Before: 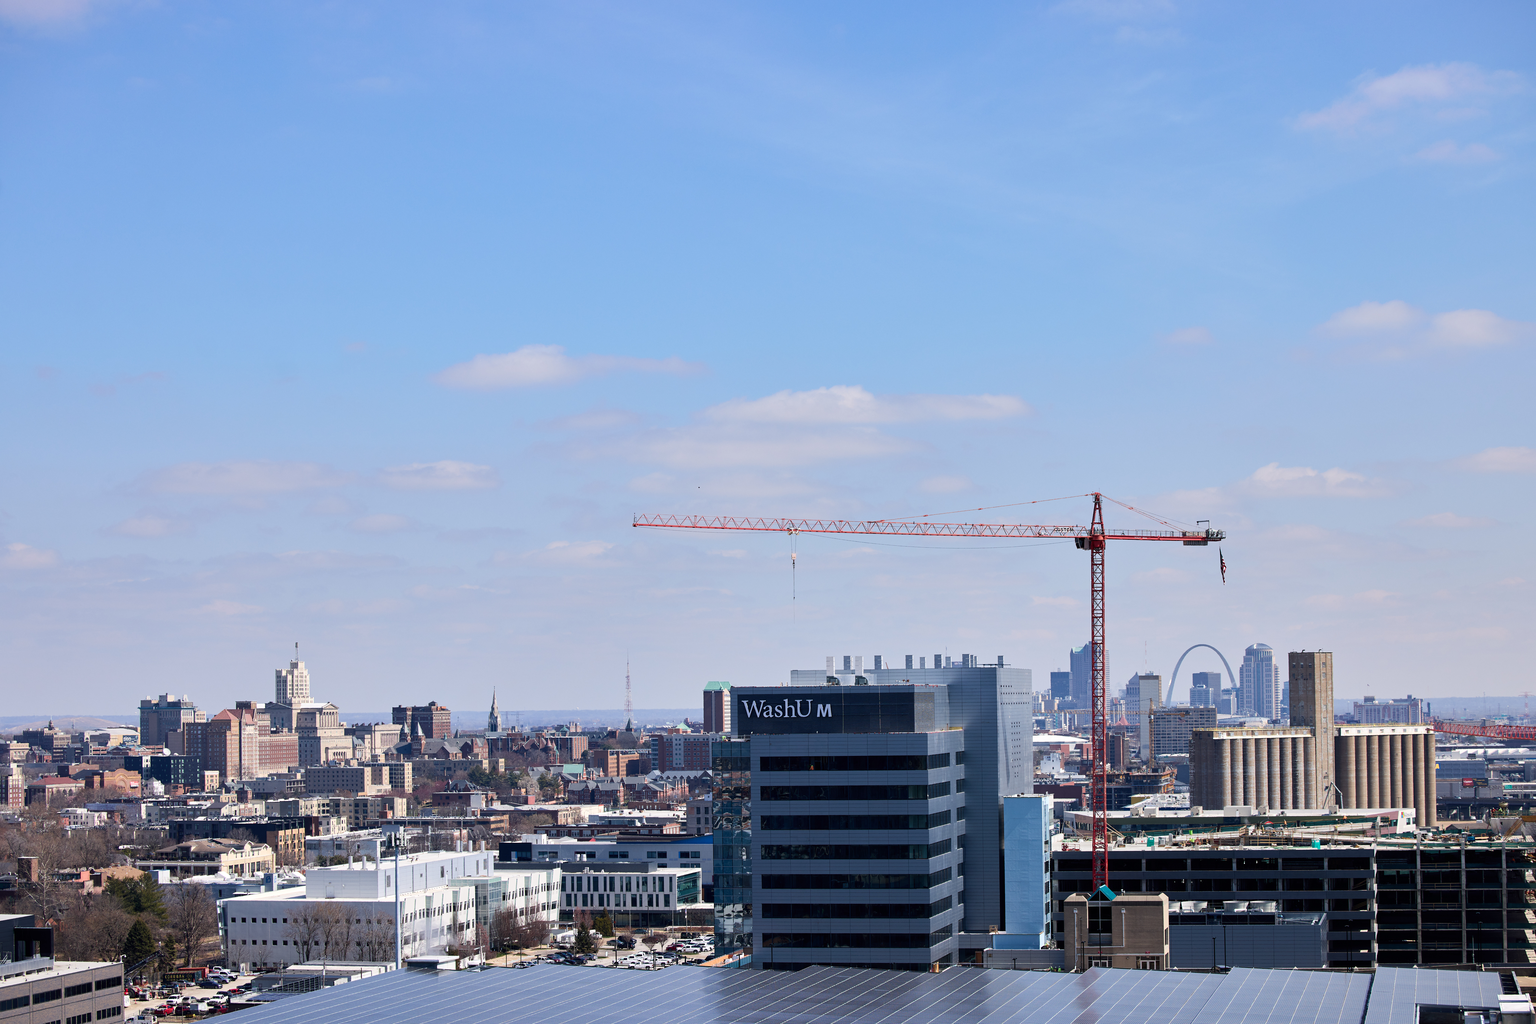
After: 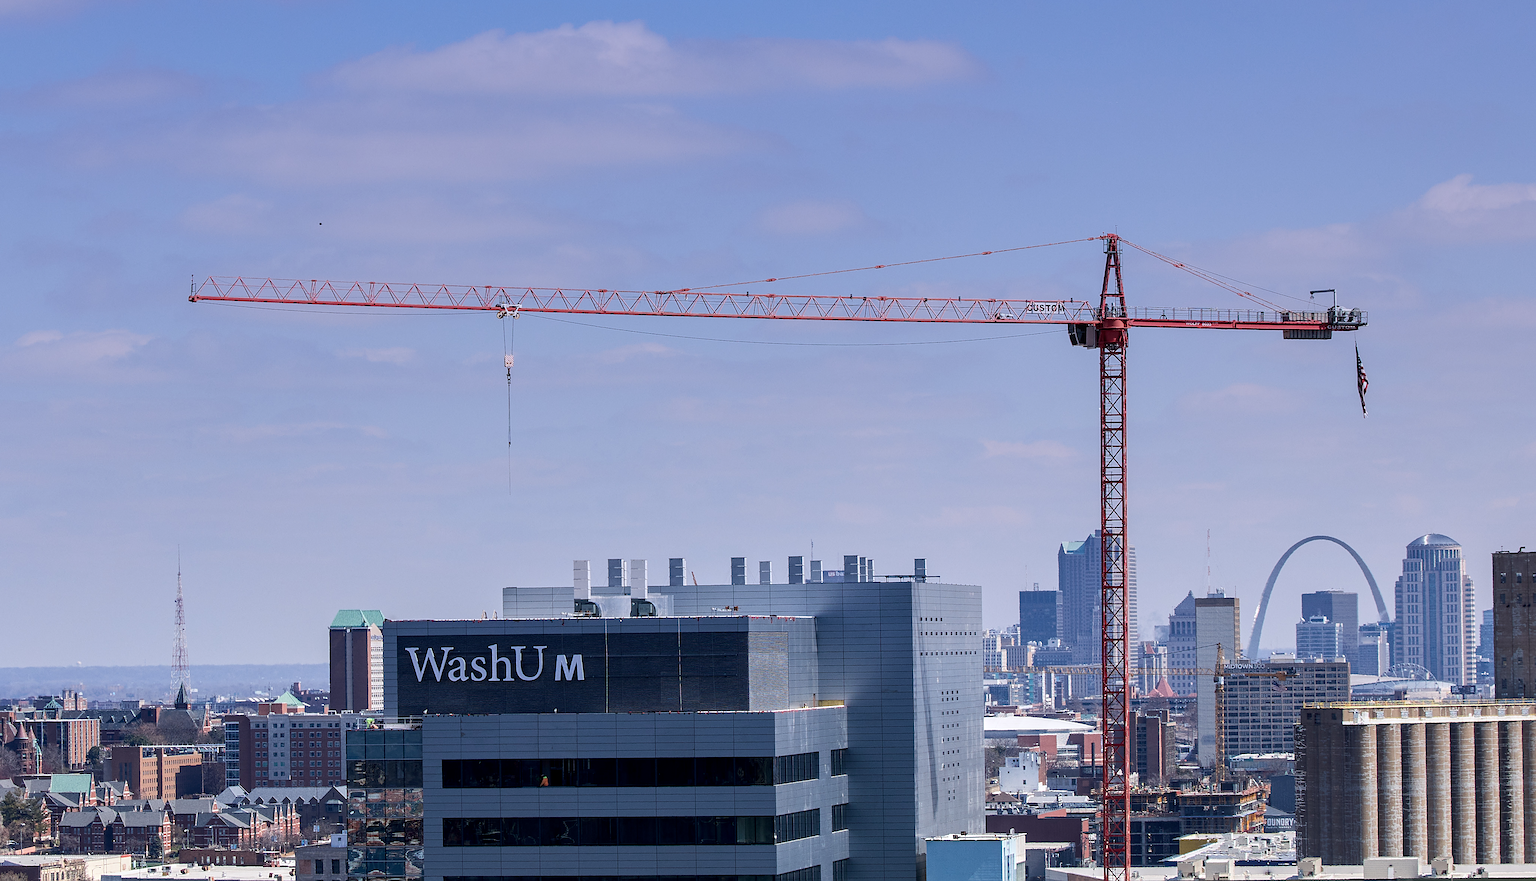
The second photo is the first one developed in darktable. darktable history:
local contrast: on, module defaults
crop: left 35.03%, top 36.625%, right 14.663%, bottom 20.057%
sharpen: on, module defaults
graduated density: hue 238.83°, saturation 50%
